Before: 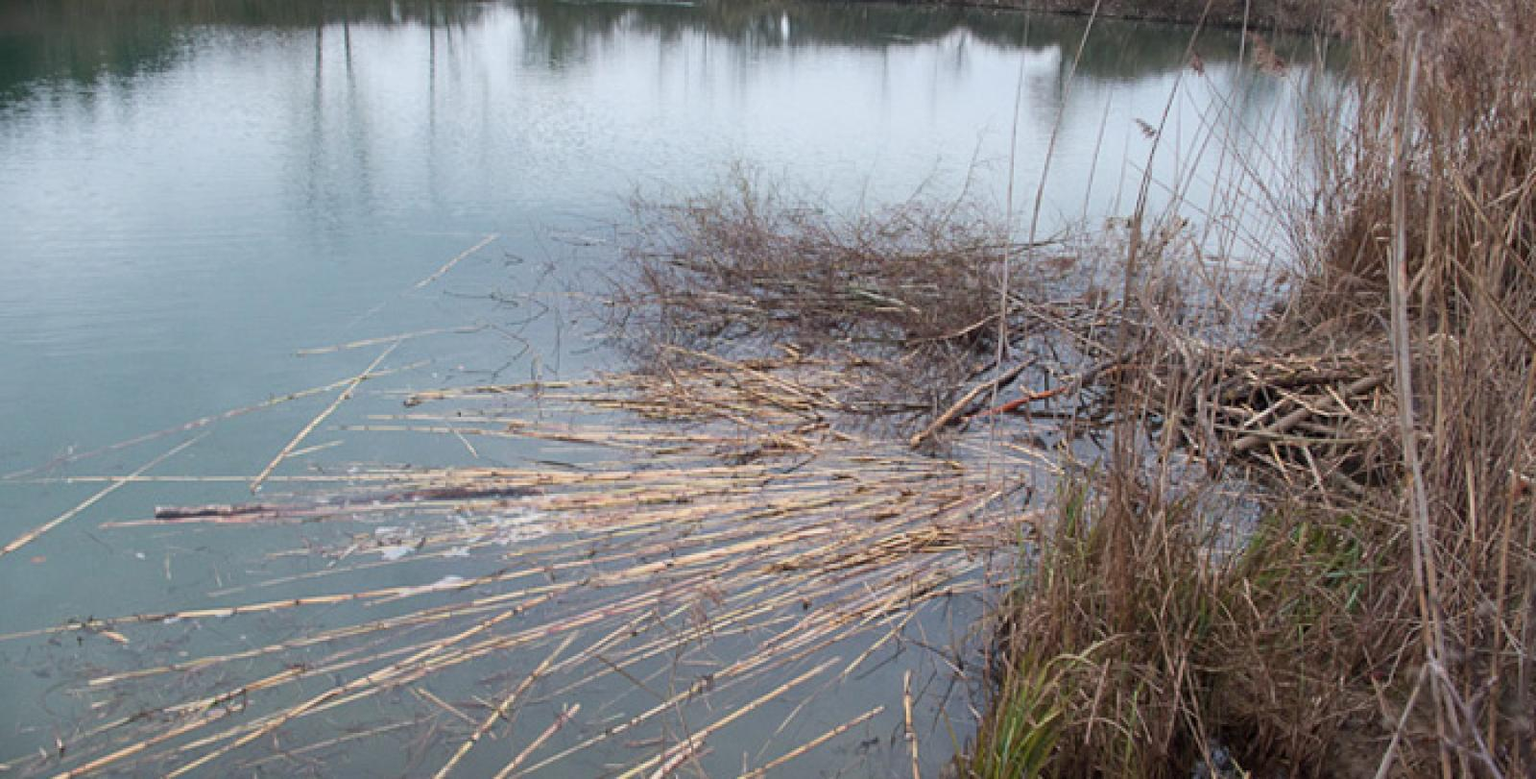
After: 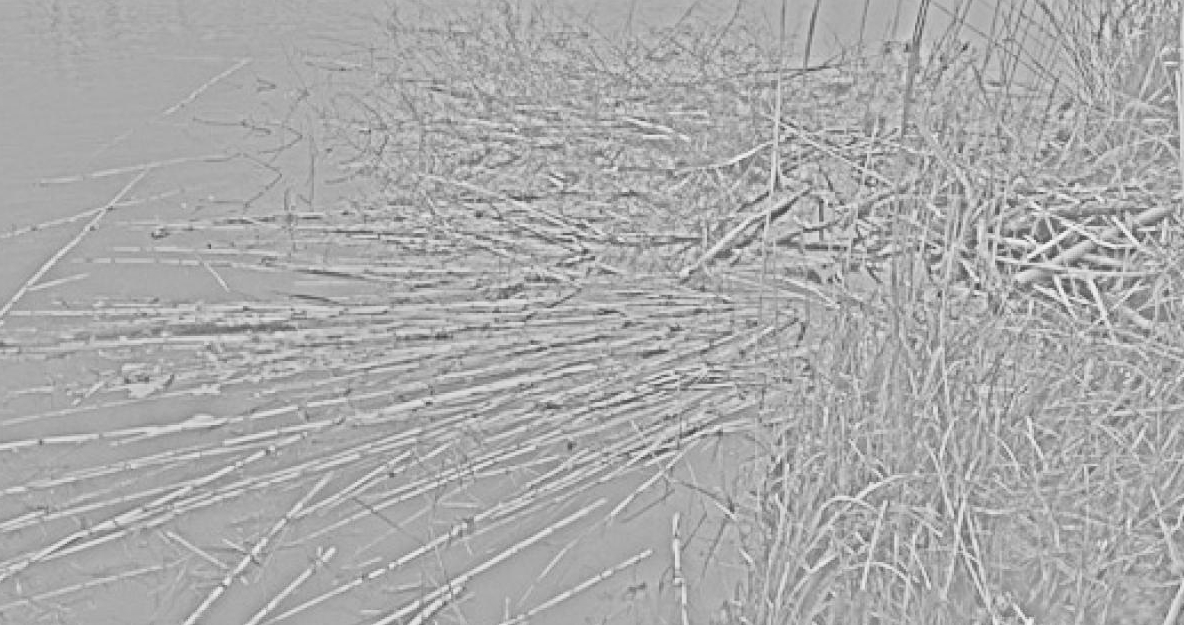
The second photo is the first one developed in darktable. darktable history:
contrast brightness saturation: contrast 0.53, brightness 0.47, saturation -1
highpass: sharpness 25.84%, contrast boost 14.94%
crop: left 16.871%, top 22.857%, right 9.116%
vibrance: vibrance 14%
